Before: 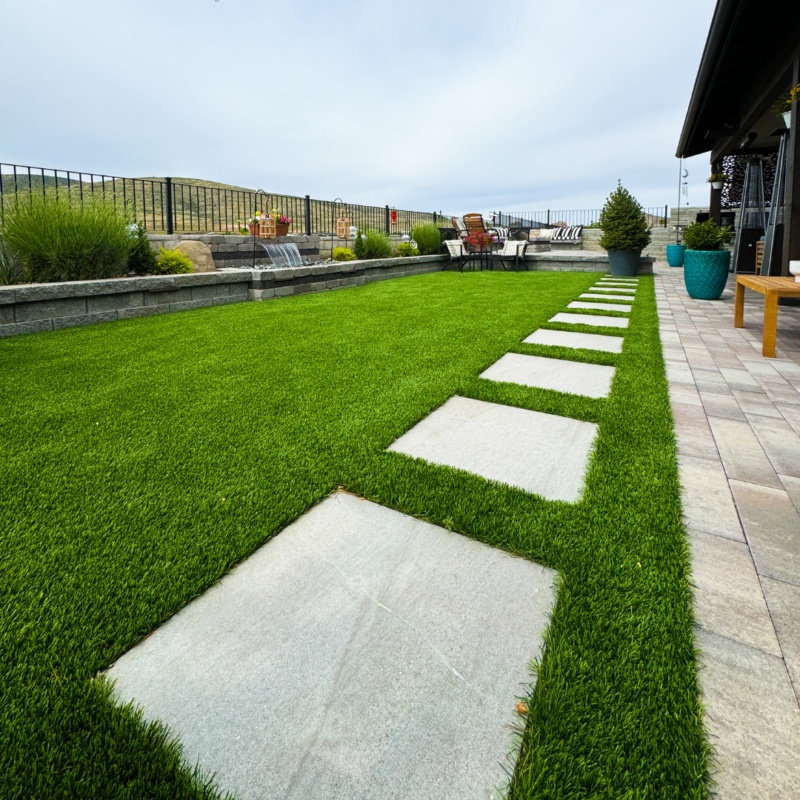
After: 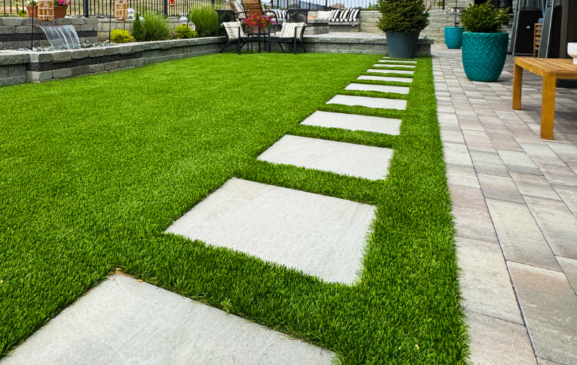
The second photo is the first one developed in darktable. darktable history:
crop and rotate: left 27.808%, top 27.354%, bottom 26.994%
